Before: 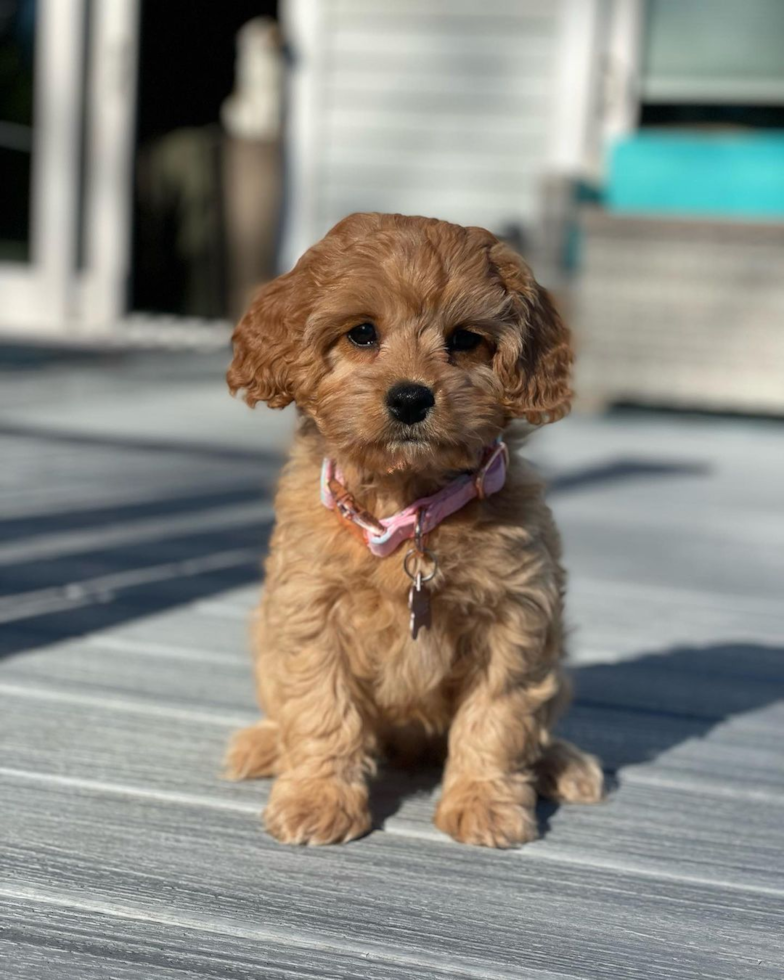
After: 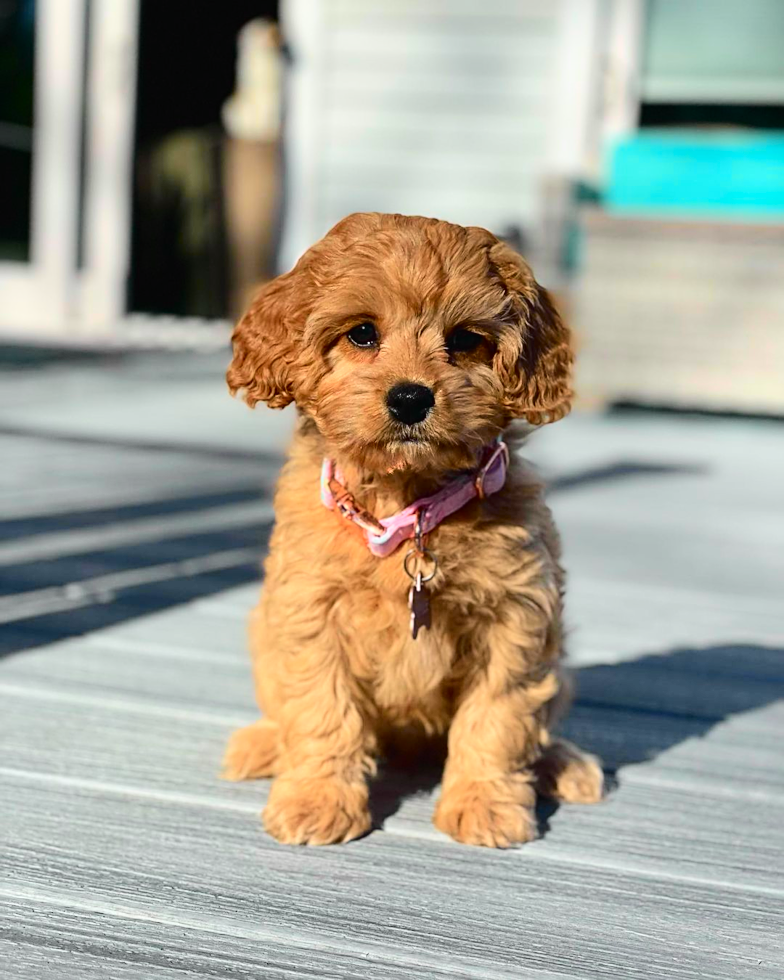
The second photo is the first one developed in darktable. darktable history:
sharpen: on, module defaults
tone curve: curves: ch0 [(0, 0.014) (0.12, 0.096) (0.386, 0.49) (0.54, 0.684) (0.751, 0.855) (0.89, 0.943) (0.998, 0.989)]; ch1 [(0, 0) (0.133, 0.099) (0.437, 0.41) (0.5, 0.5) (0.517, 0.536) (0.548, 0.575) (0.582, 0.631) (0.627, 0.688) (0.836, 0.868) (1, 1)]; ch2 [(0, 0) (0.374, 0.341) (0.456, 0.443) (0.478, 0.49) (0.501, 0.5) (0.528, 0.538) (0.55, 0.6) (0.572, 0.63) (0.702, 0.765) (1, 1)], color space Lab, independent channels, preserve colors none
